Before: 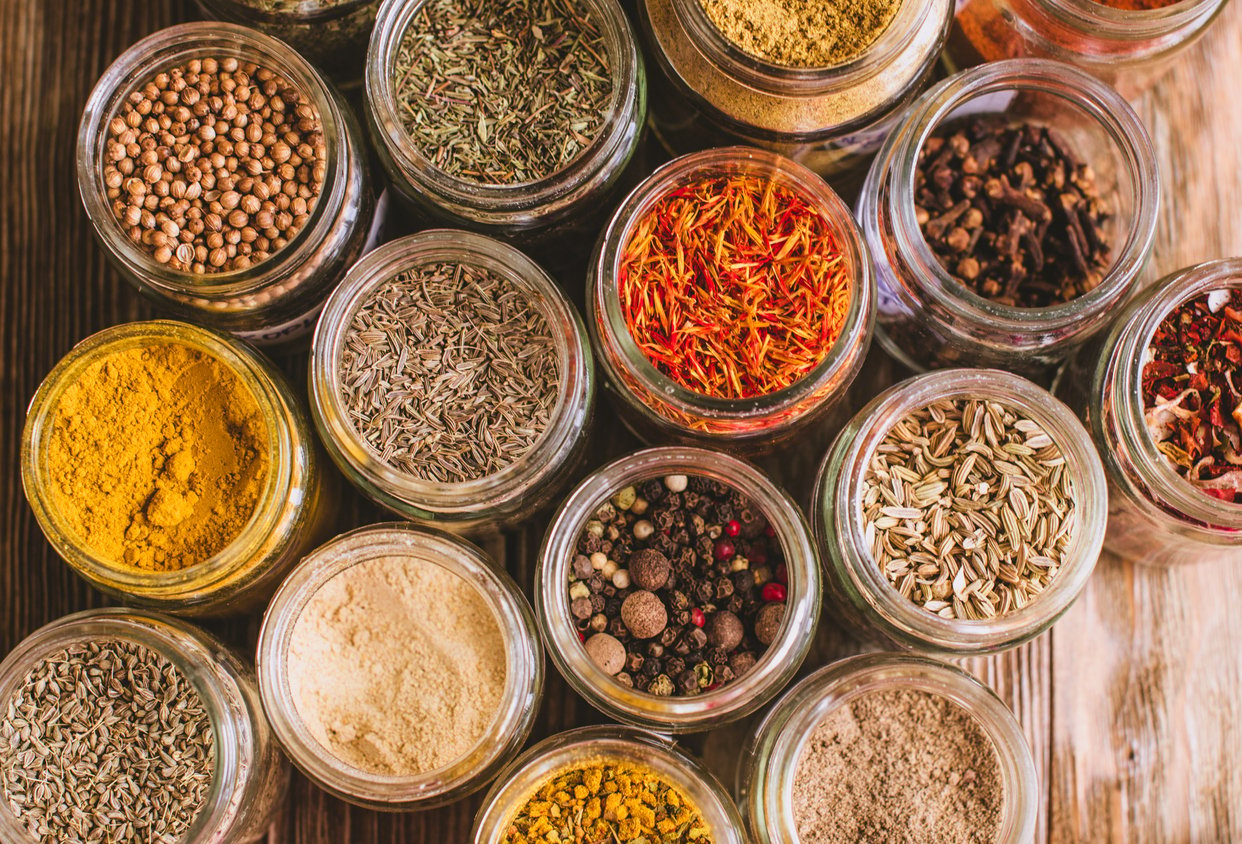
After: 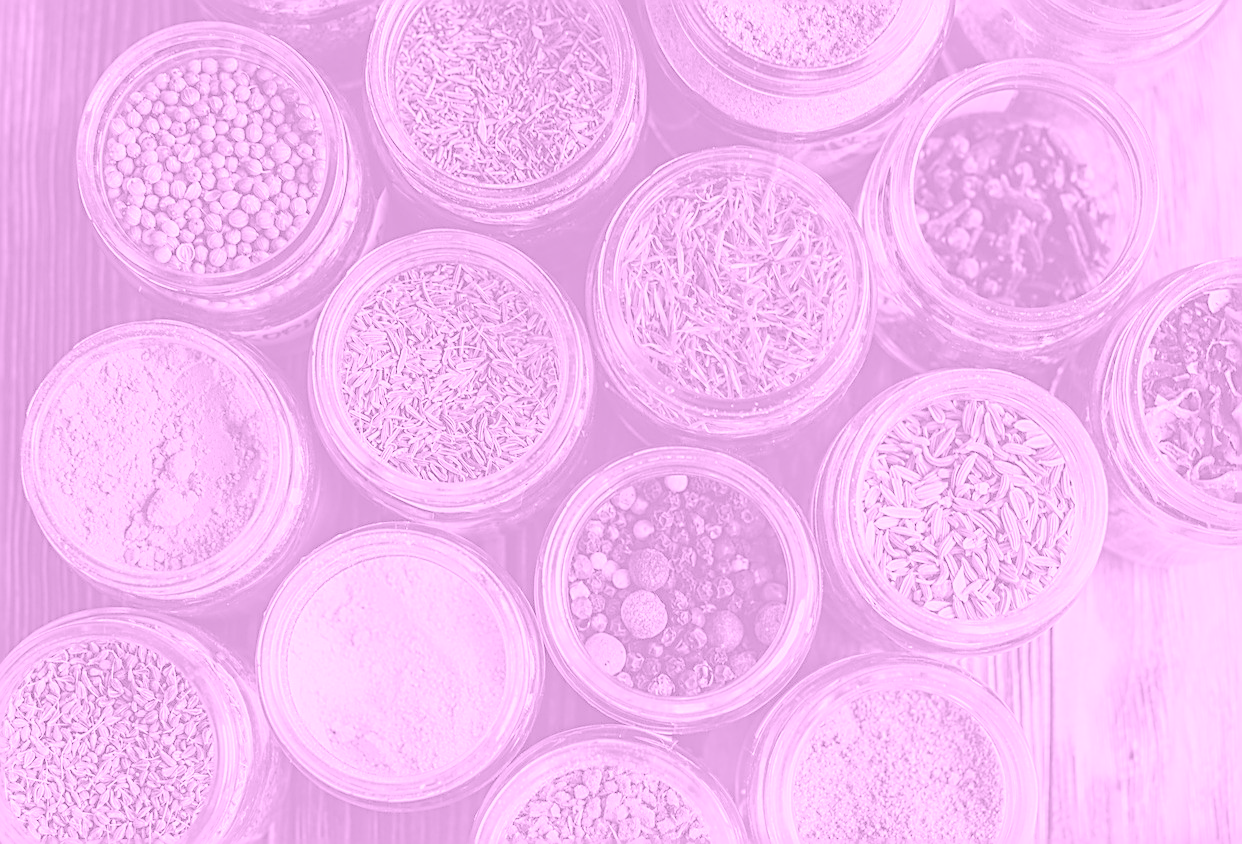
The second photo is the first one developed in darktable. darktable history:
shadows and highlights: on, module defaults
sharpen: amount 1
colorize: hue 331.2°, saturation 75%, source mix 30.28%, lightness 70.52%, version 1
